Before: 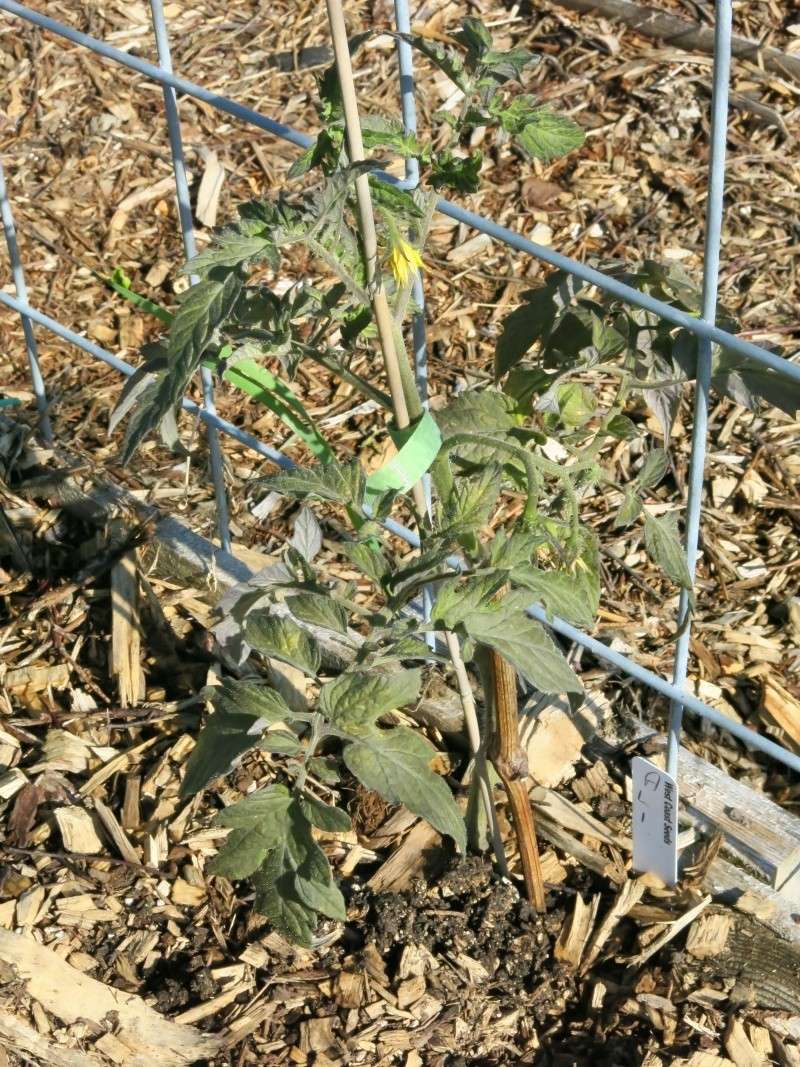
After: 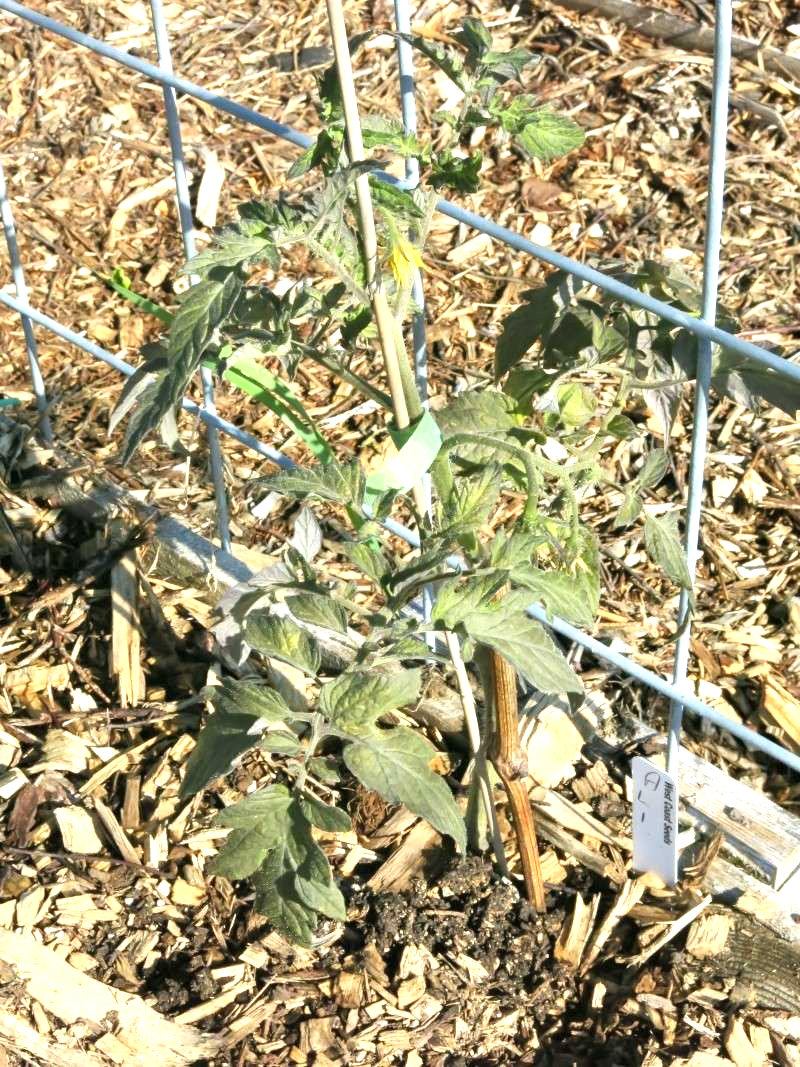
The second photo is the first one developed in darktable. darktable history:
exposure: exposure 0.781 EV, compensate highlight preservation false
